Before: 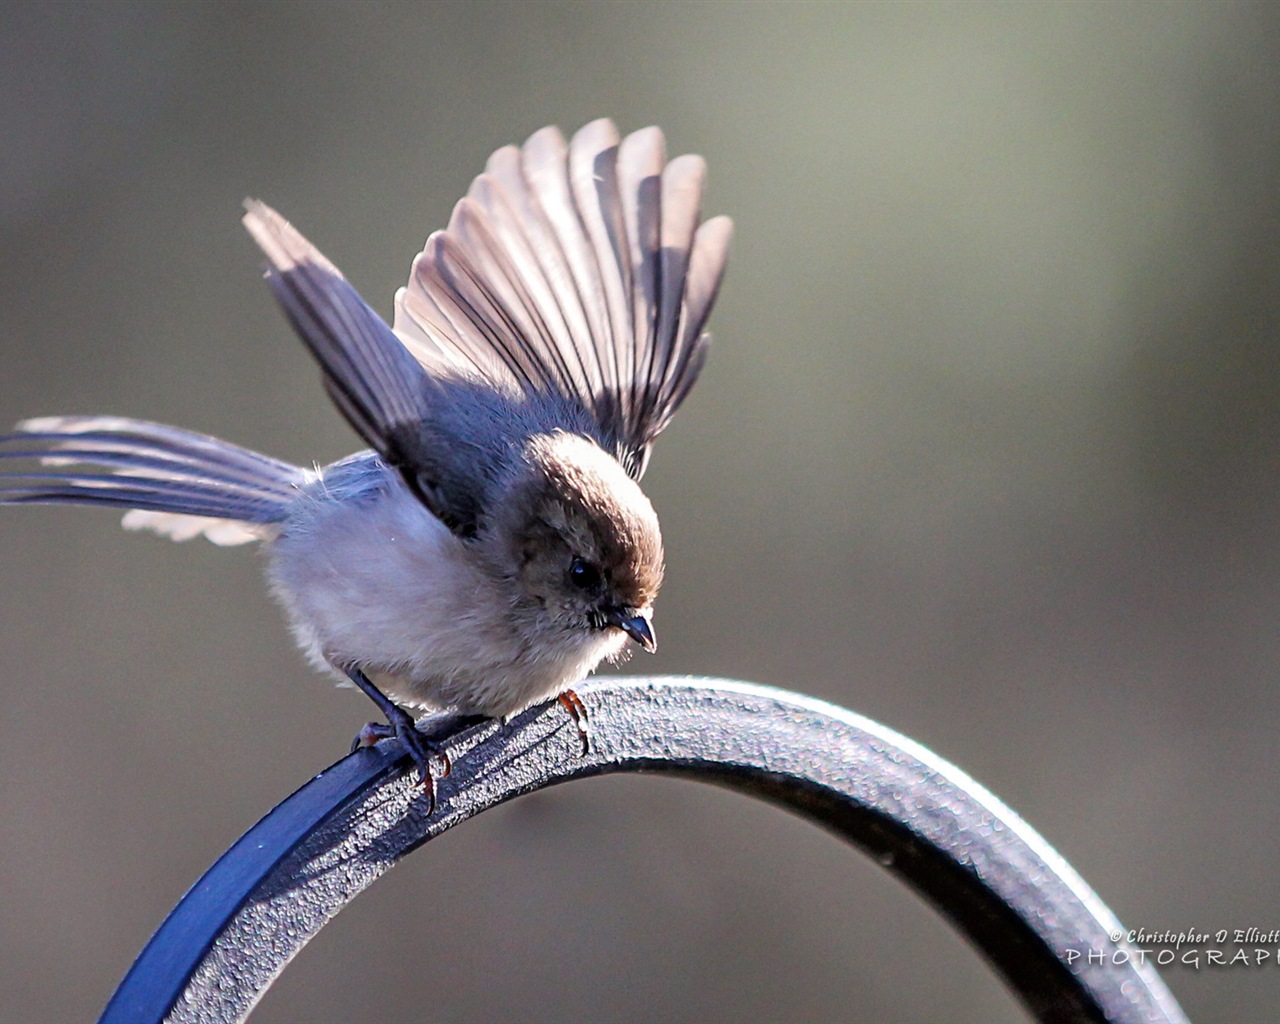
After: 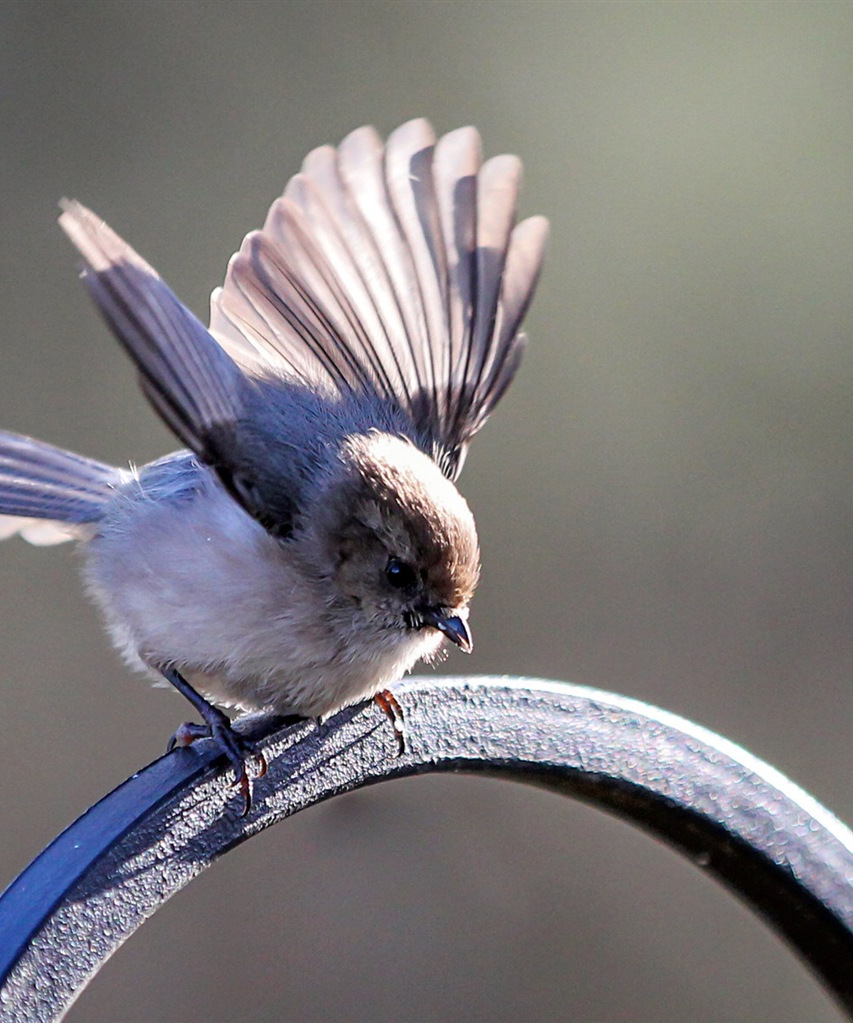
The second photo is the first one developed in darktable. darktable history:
crop and rotate: left 14.4%, right 18.924%
